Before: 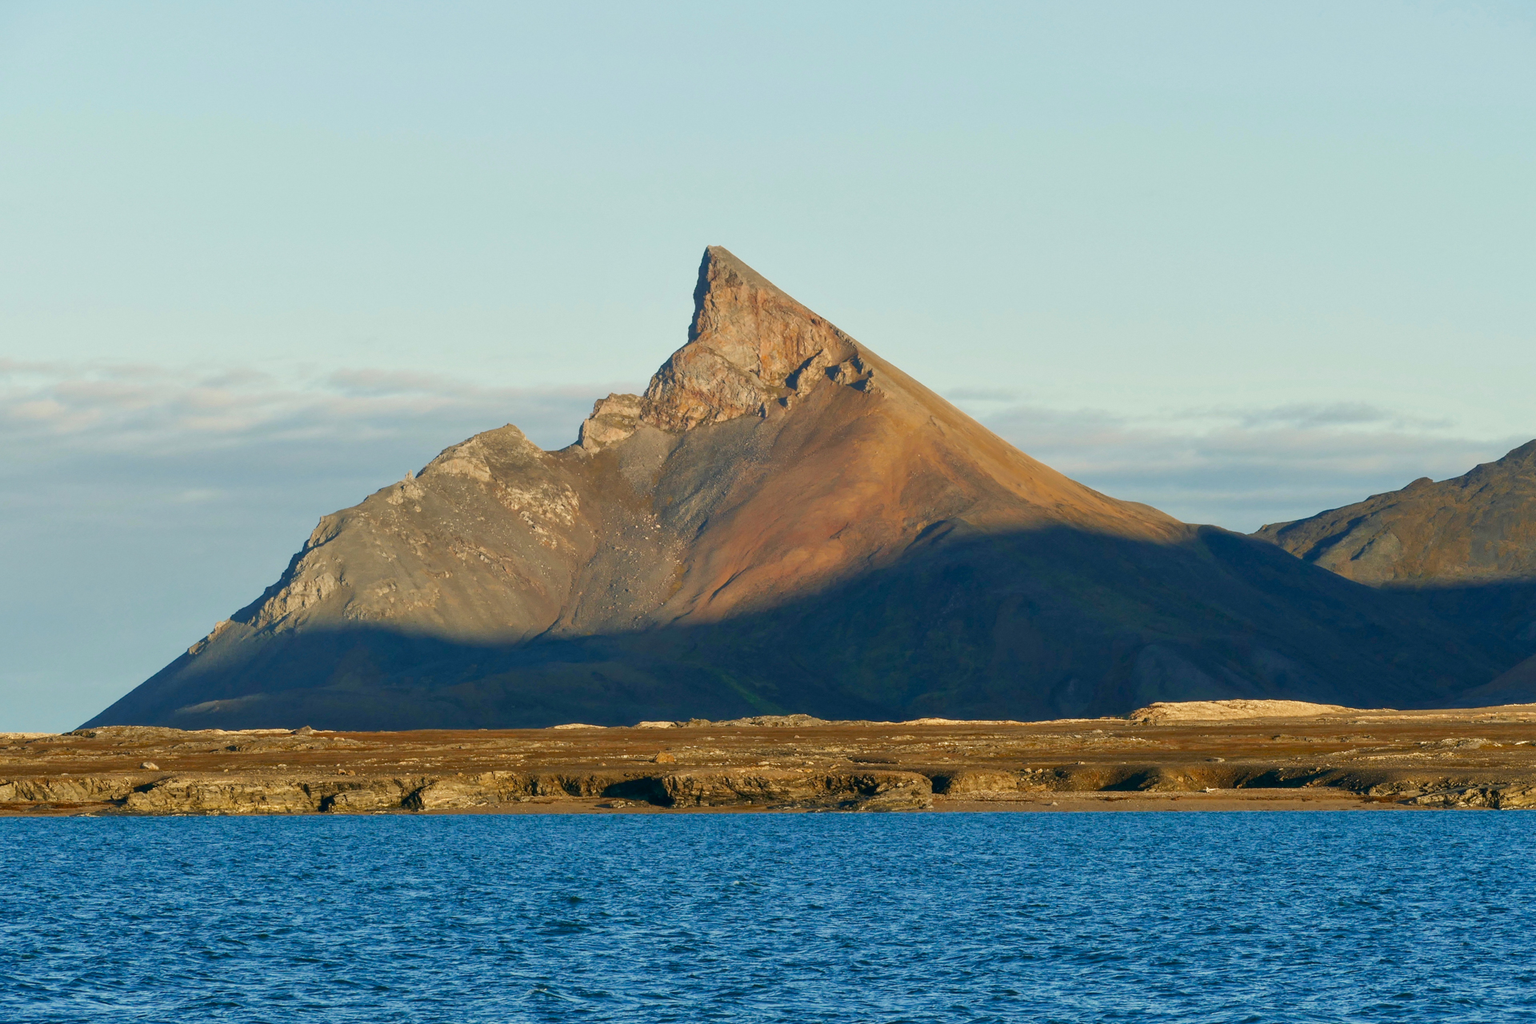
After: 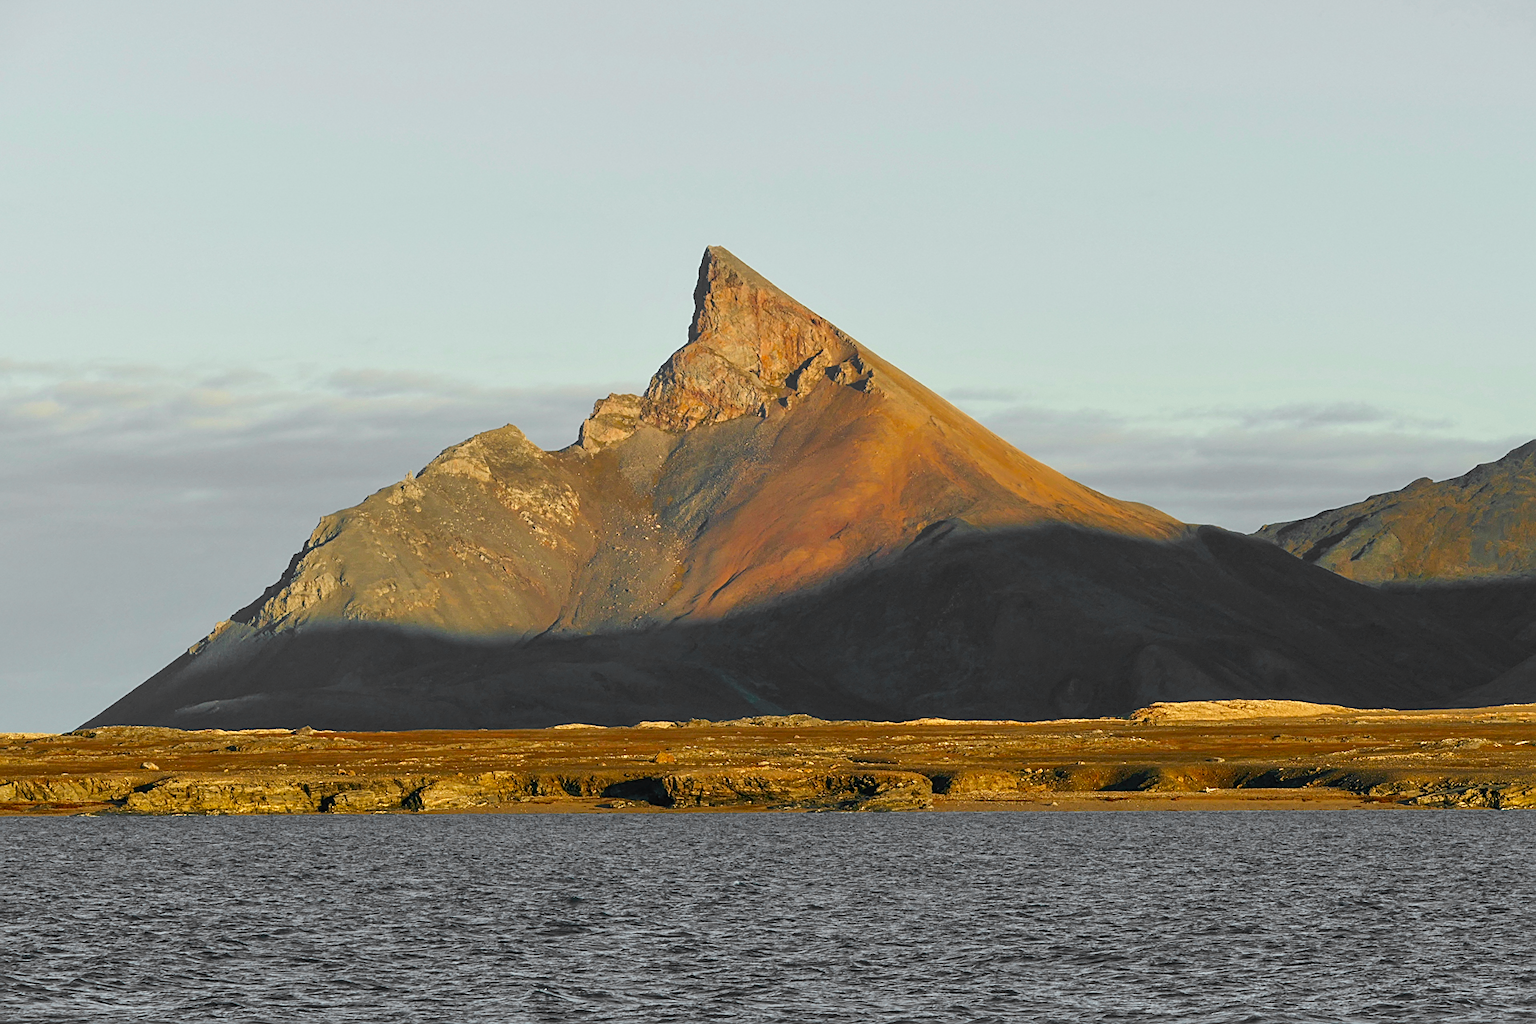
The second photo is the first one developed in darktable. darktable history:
color zones: curves: ch1 [(0.25, 0.61) (0.75, 0.248)], mix 101.9%
sharpen: on, module defaults
